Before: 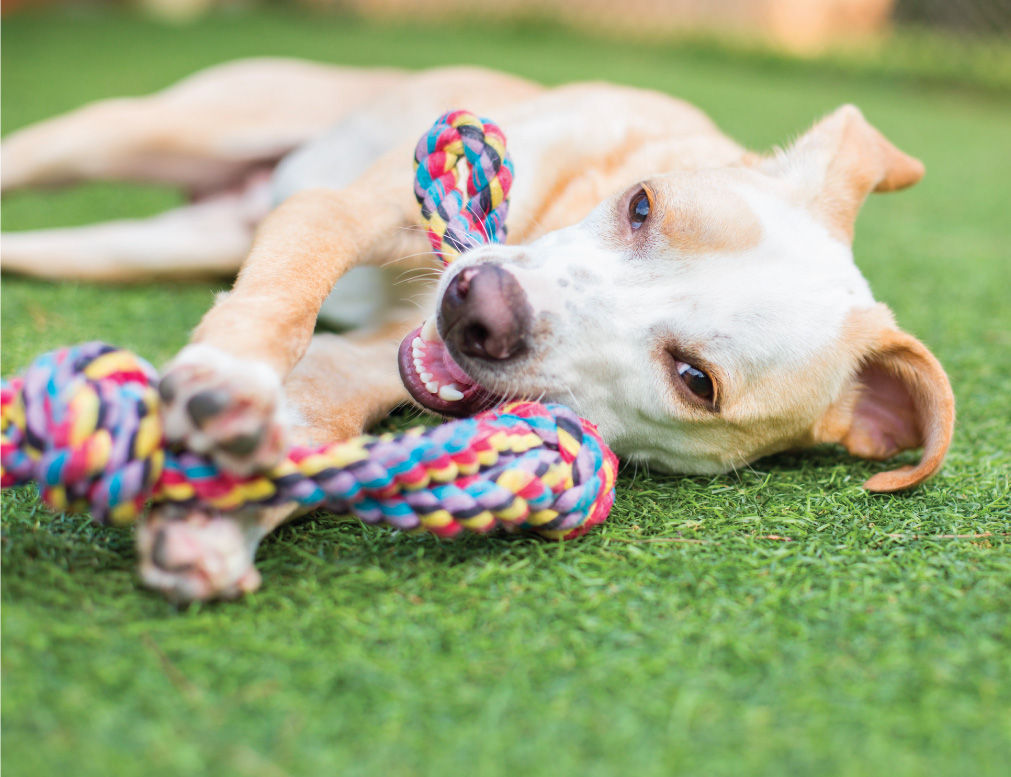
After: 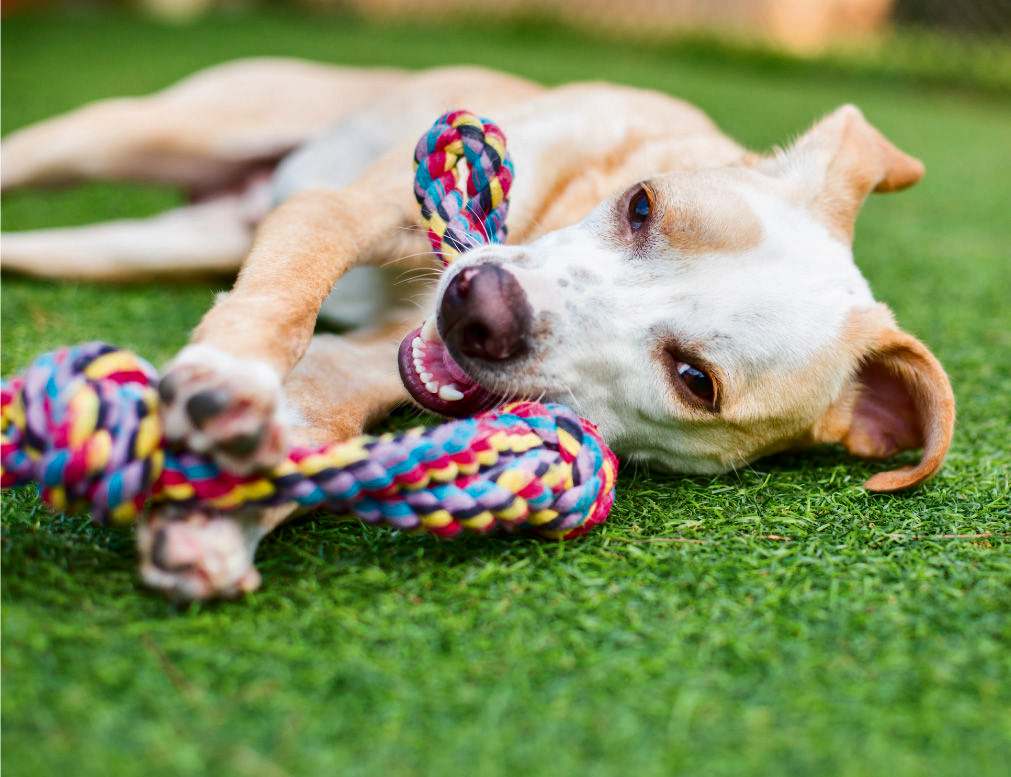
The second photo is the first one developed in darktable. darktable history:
contrast brightness saturation: contrast 0.134, brightness -0.223, saturation 0.147
shadows and highlights: soften with gaussian
